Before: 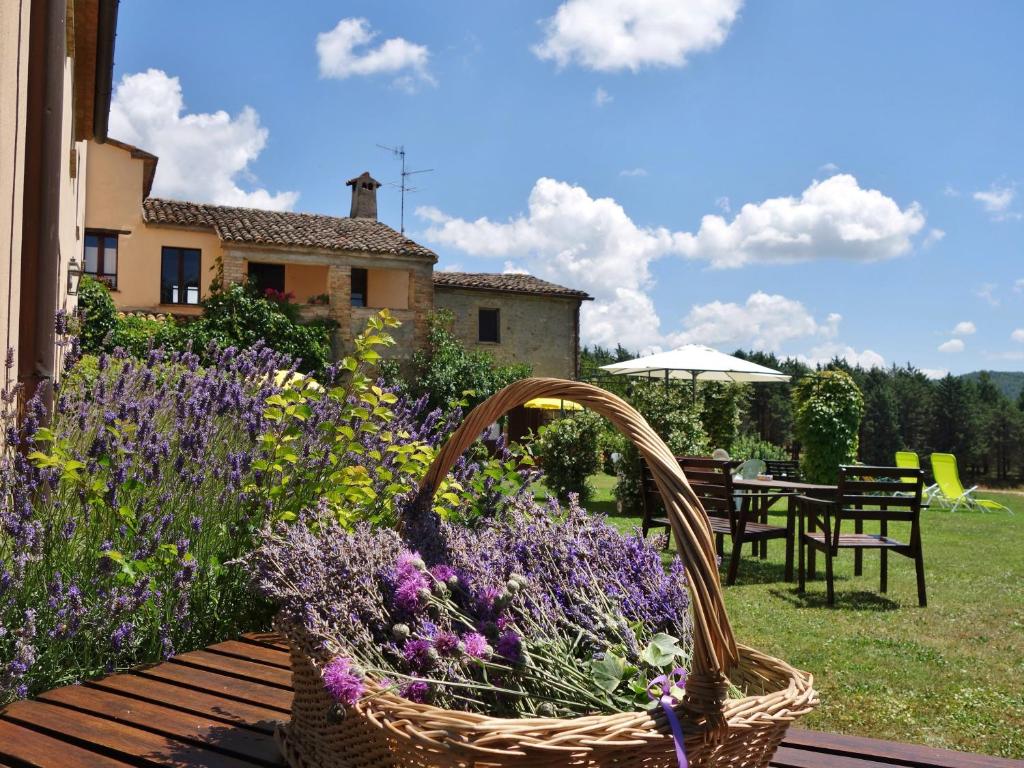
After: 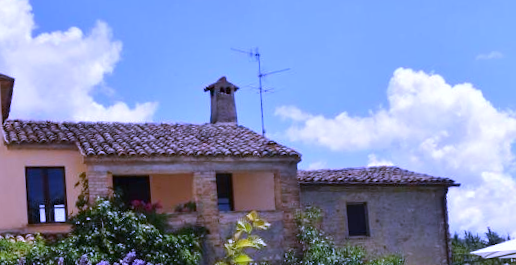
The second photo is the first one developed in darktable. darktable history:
white balance: red 0.98, blue 1.61
crop: left 10.121%, top 10.631%, right 36.218%, bottom 51.526%
rotate and perspective: rotation -4.57°, crop left 0.054, crop right 0.944, crop top 0.087, crop bottom 0.914
